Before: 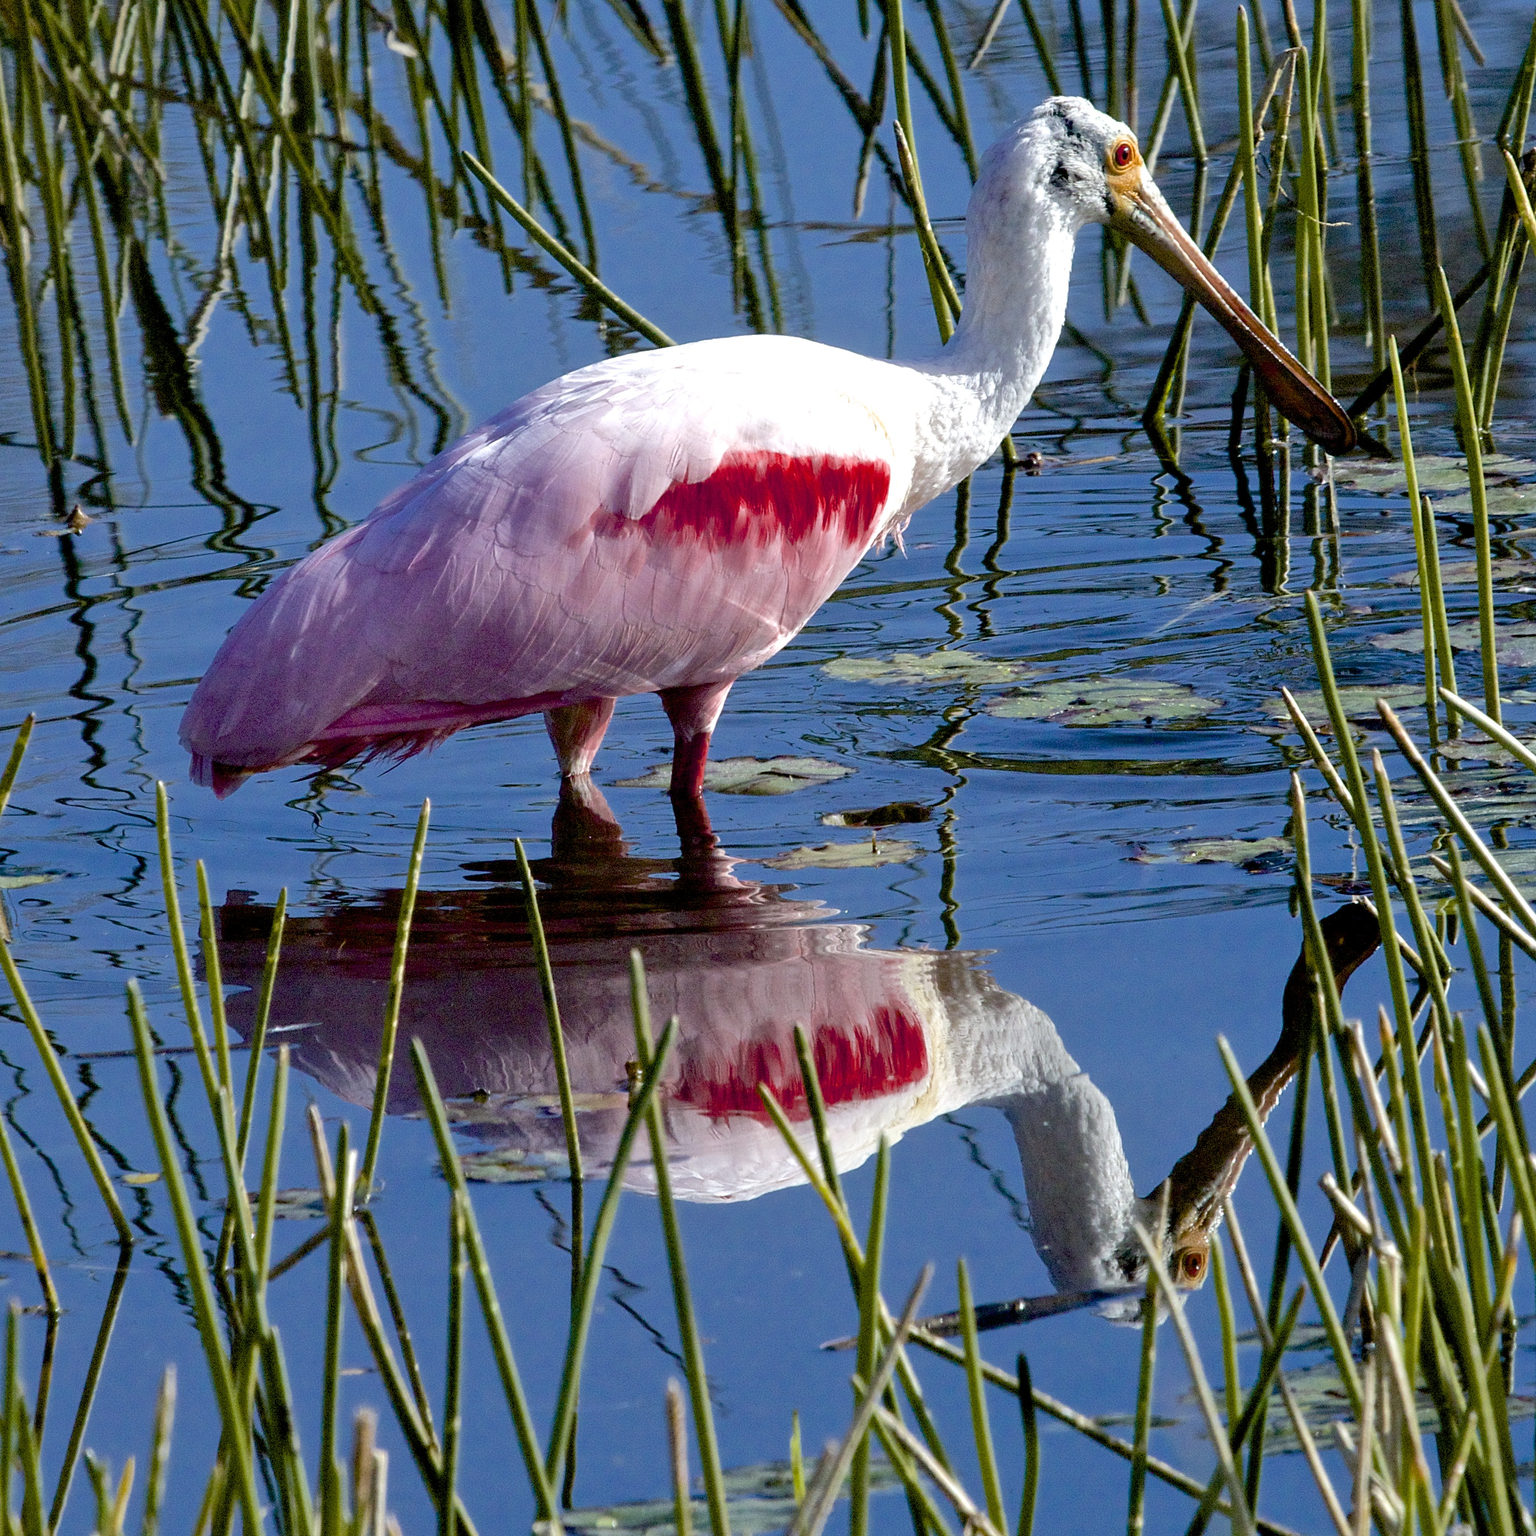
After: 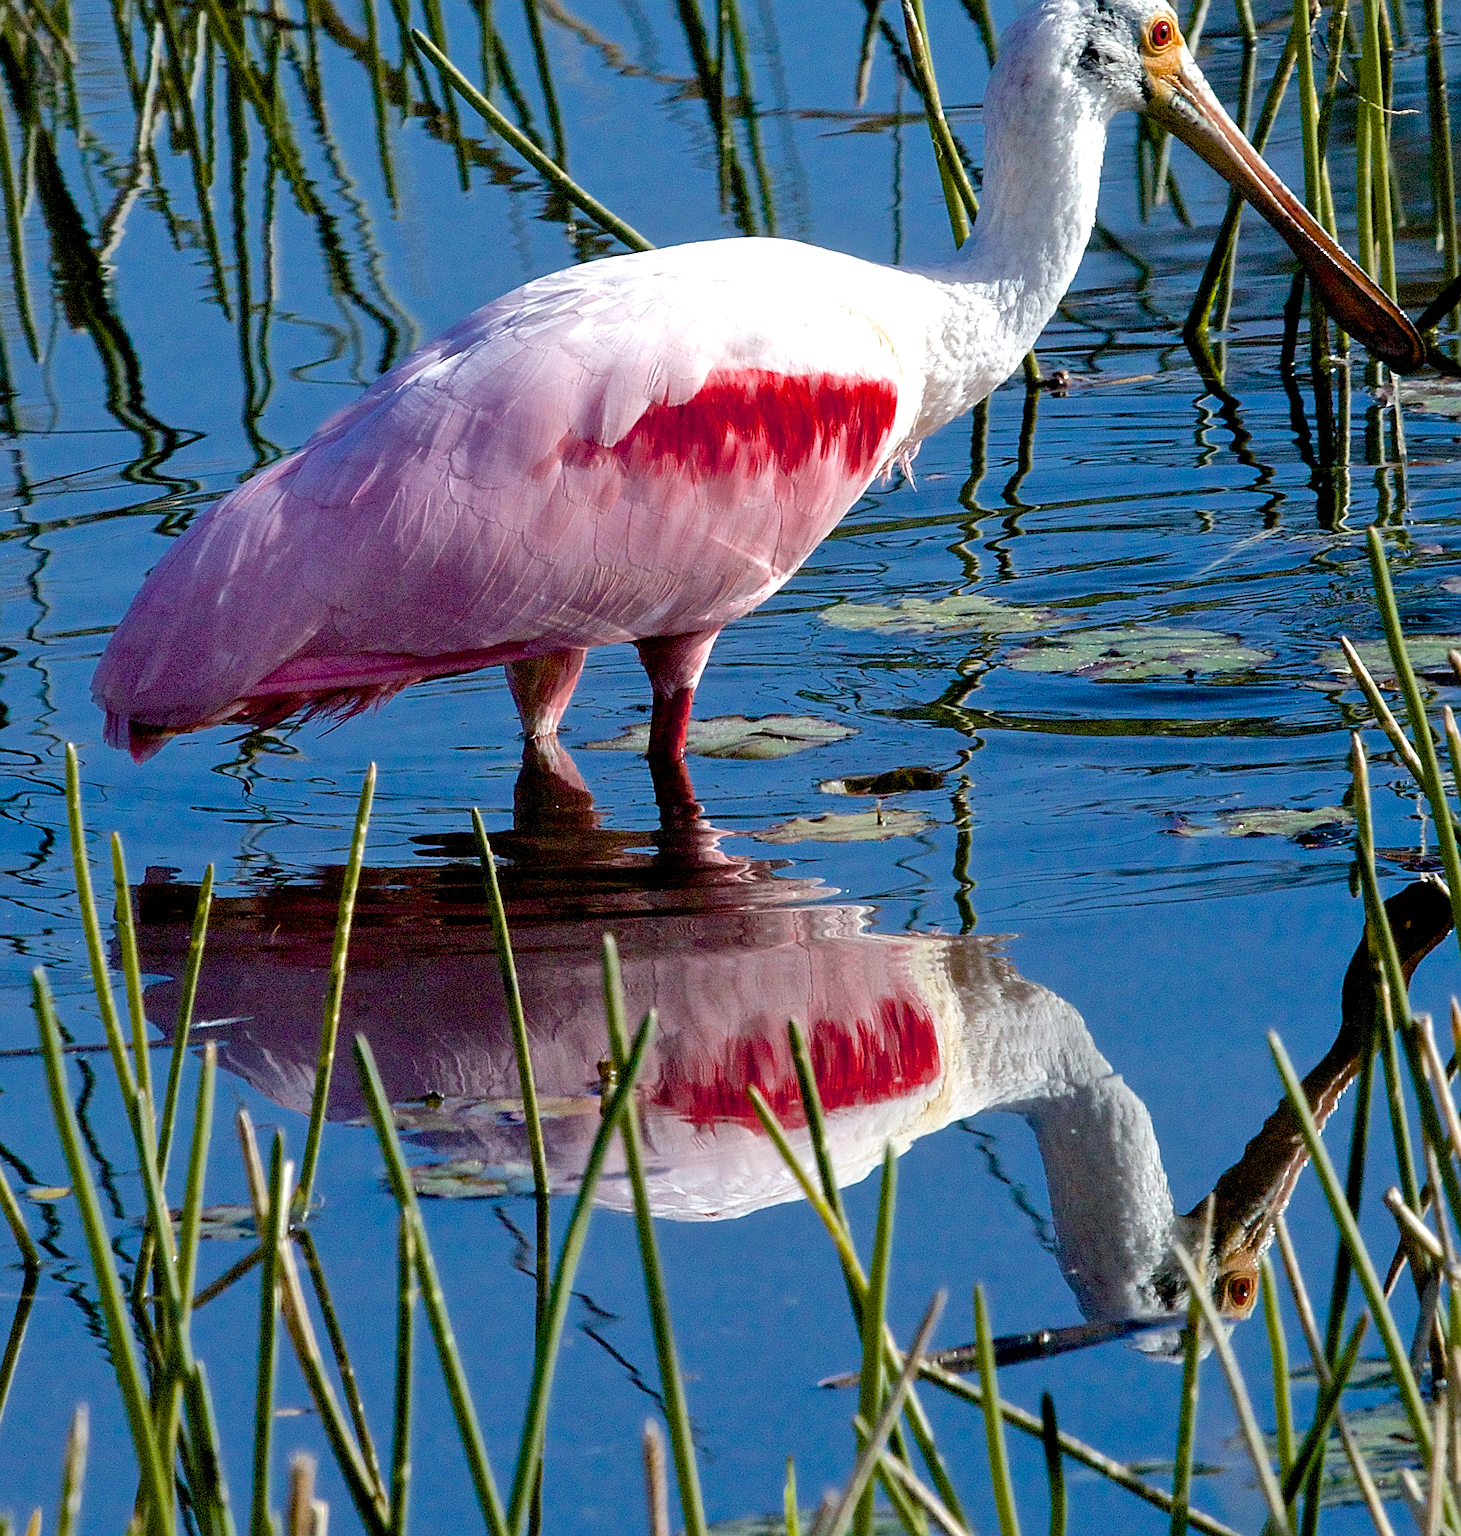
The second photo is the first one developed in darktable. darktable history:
crop: left 6.446%, top 8.188%, right 9.538%, bottom 3.548%
sharpen: on, module defaults
